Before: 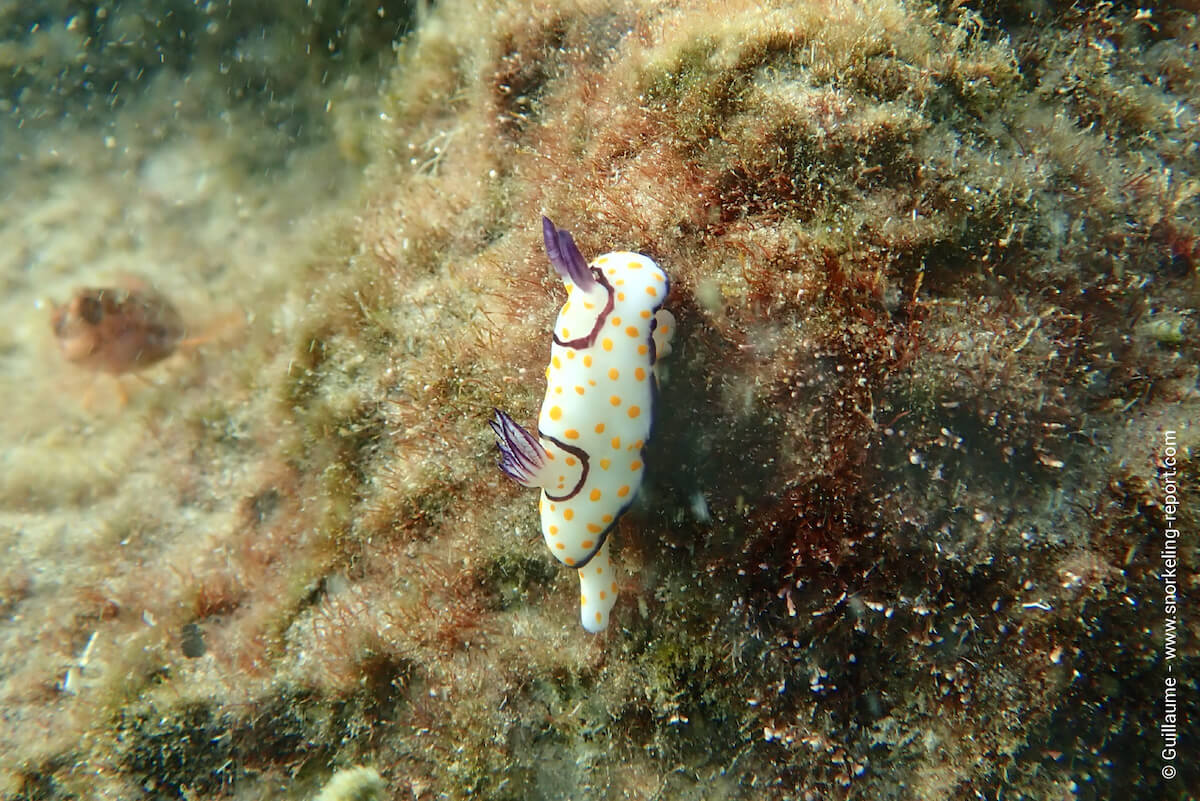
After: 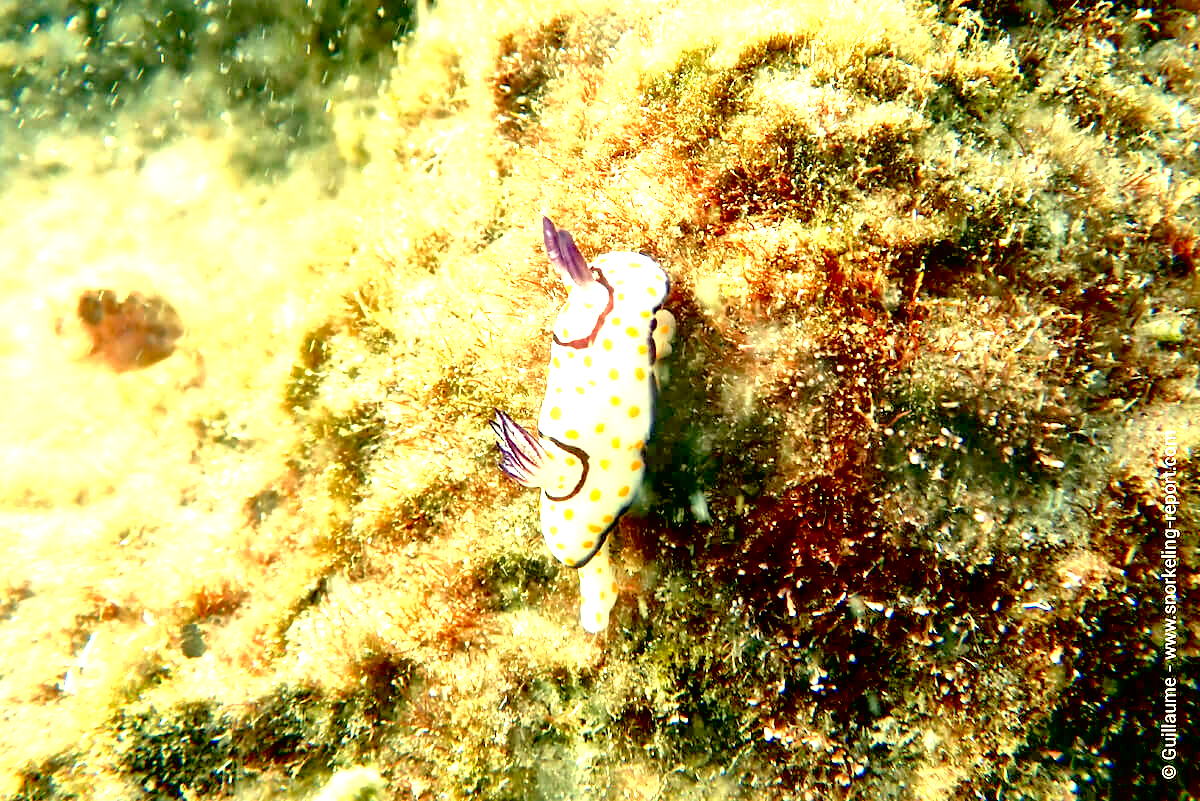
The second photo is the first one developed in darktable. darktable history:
white balance: red 1.08, blue 0.791
exposure: black level correction 0.016, exposure 1.774 EV, compensate highlight preservation false
local contrast: mode bilateral grid, contrast 20, coarseness 50, detail 179%, midtone range 0.2
